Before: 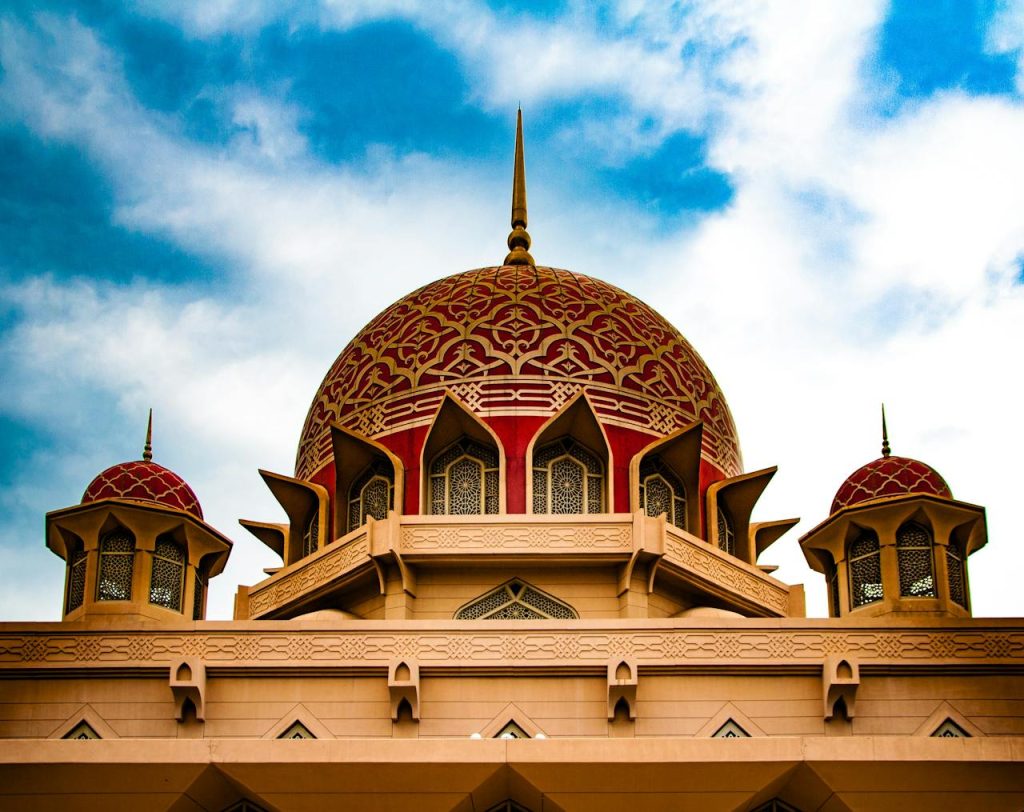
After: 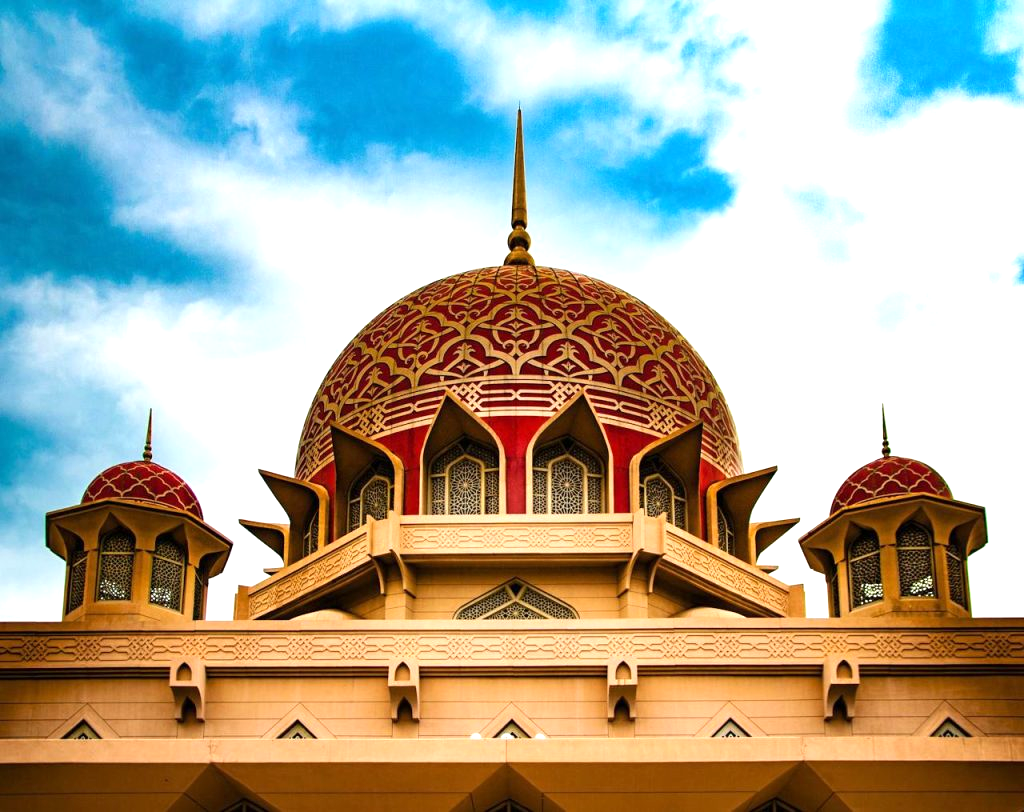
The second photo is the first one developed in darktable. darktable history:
exposure: exposure 0.558 EV, compensate highlight preservation false
